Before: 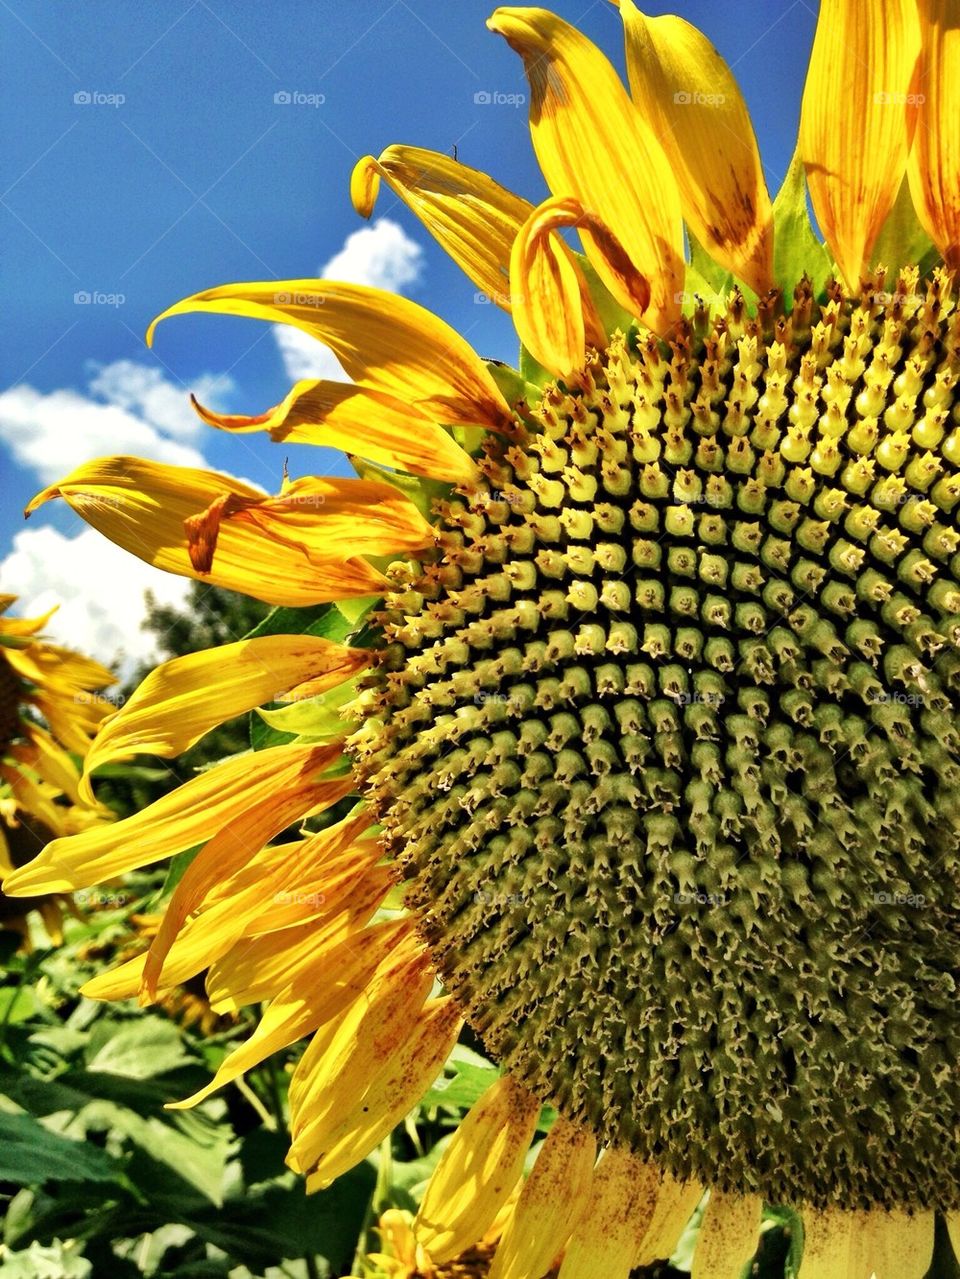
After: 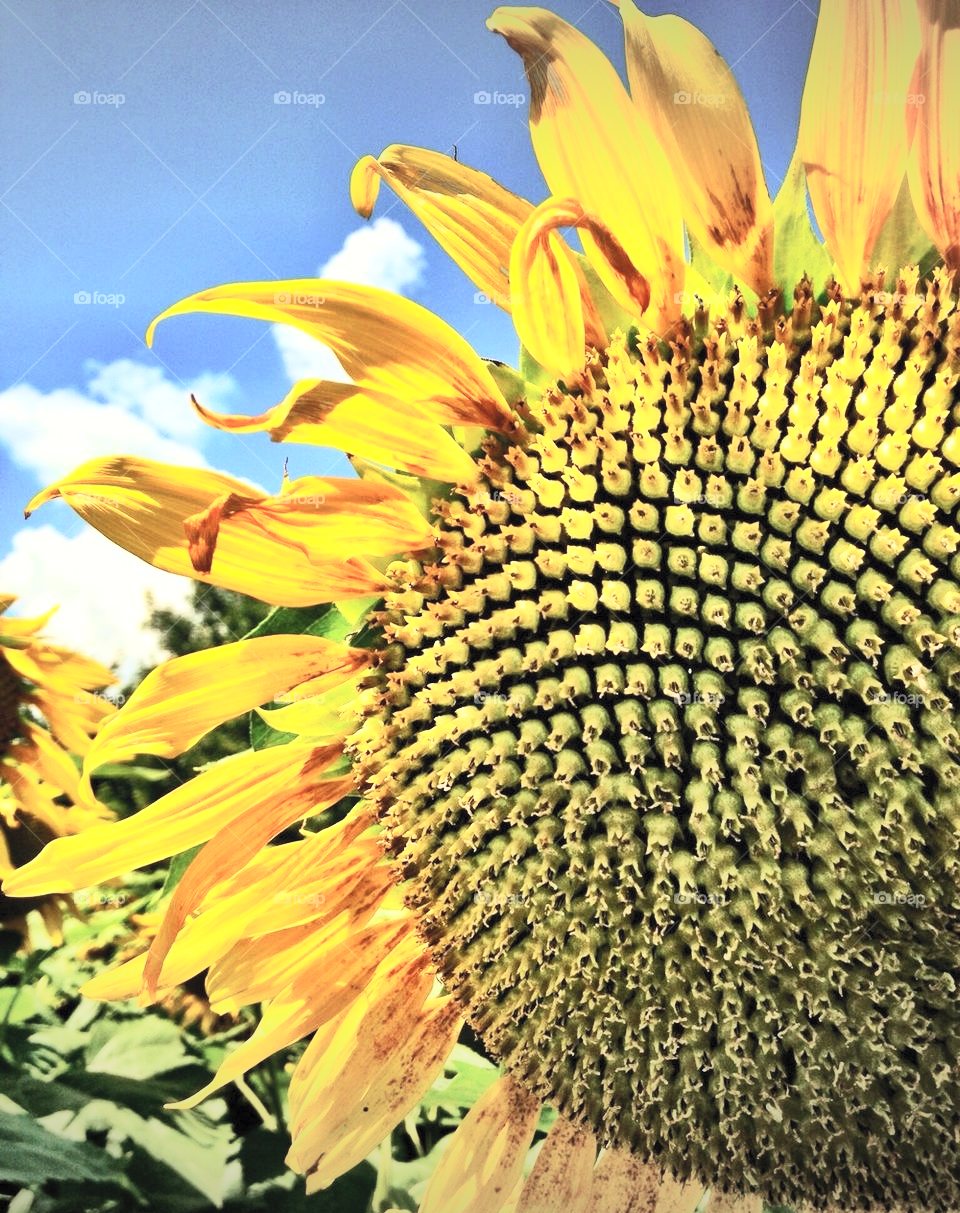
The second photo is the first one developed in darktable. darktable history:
contrast brightness saturation: contrast 0.375, brightness 0.538
crop and rotate: top 0.002%, bottom 5.082%
vignetting: fall-off start 97.81%, fall-off radius 98.72%, width/height ratio 1.371
